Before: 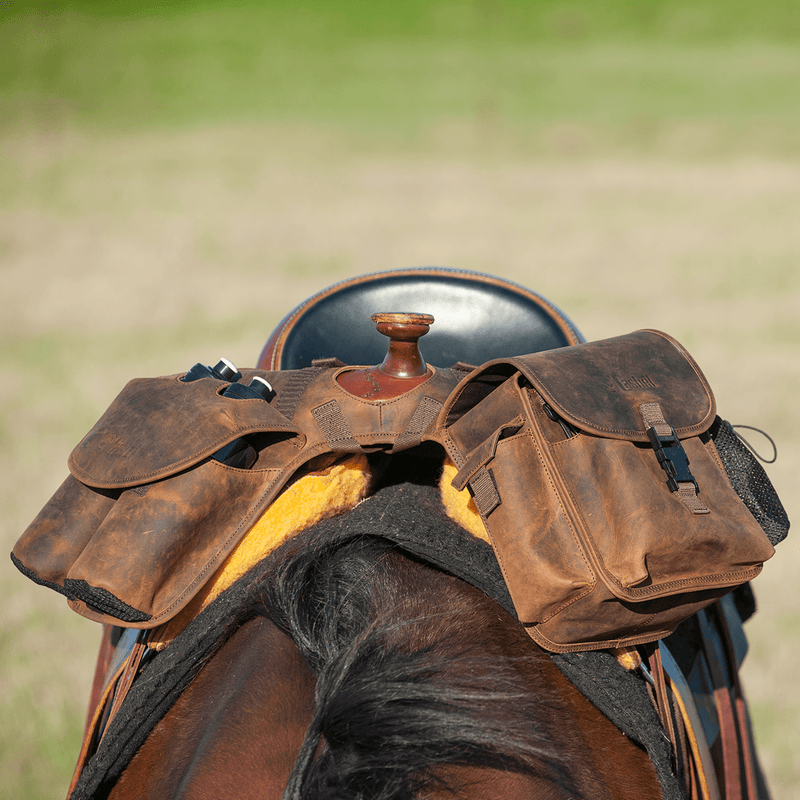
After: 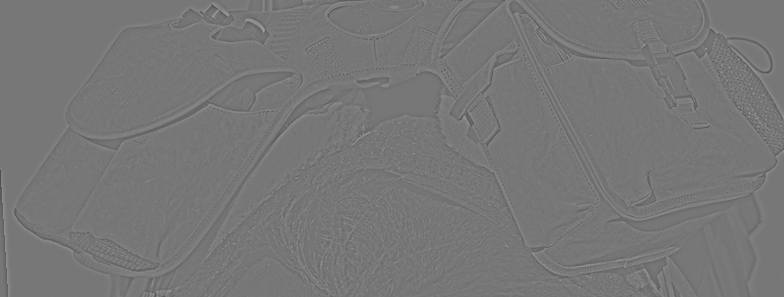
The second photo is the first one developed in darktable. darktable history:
haze removal: compatibility mode true, adaptive false
color balance rgb: linear chroma grading › global chroma 15%, perceptual saturation grading › global saturation 30%
crop: top 45.551%, bottom 12.262%
highpass: sharpness 6%, contrast boost 7.63%
monochrome: on, module defaults
white balance: red 1.045, blue 0.932
rotate and perspective: rotation -3.52°, crop left 0.036, crop right 0.964, crop top 0.081, crop bottom 0.919
